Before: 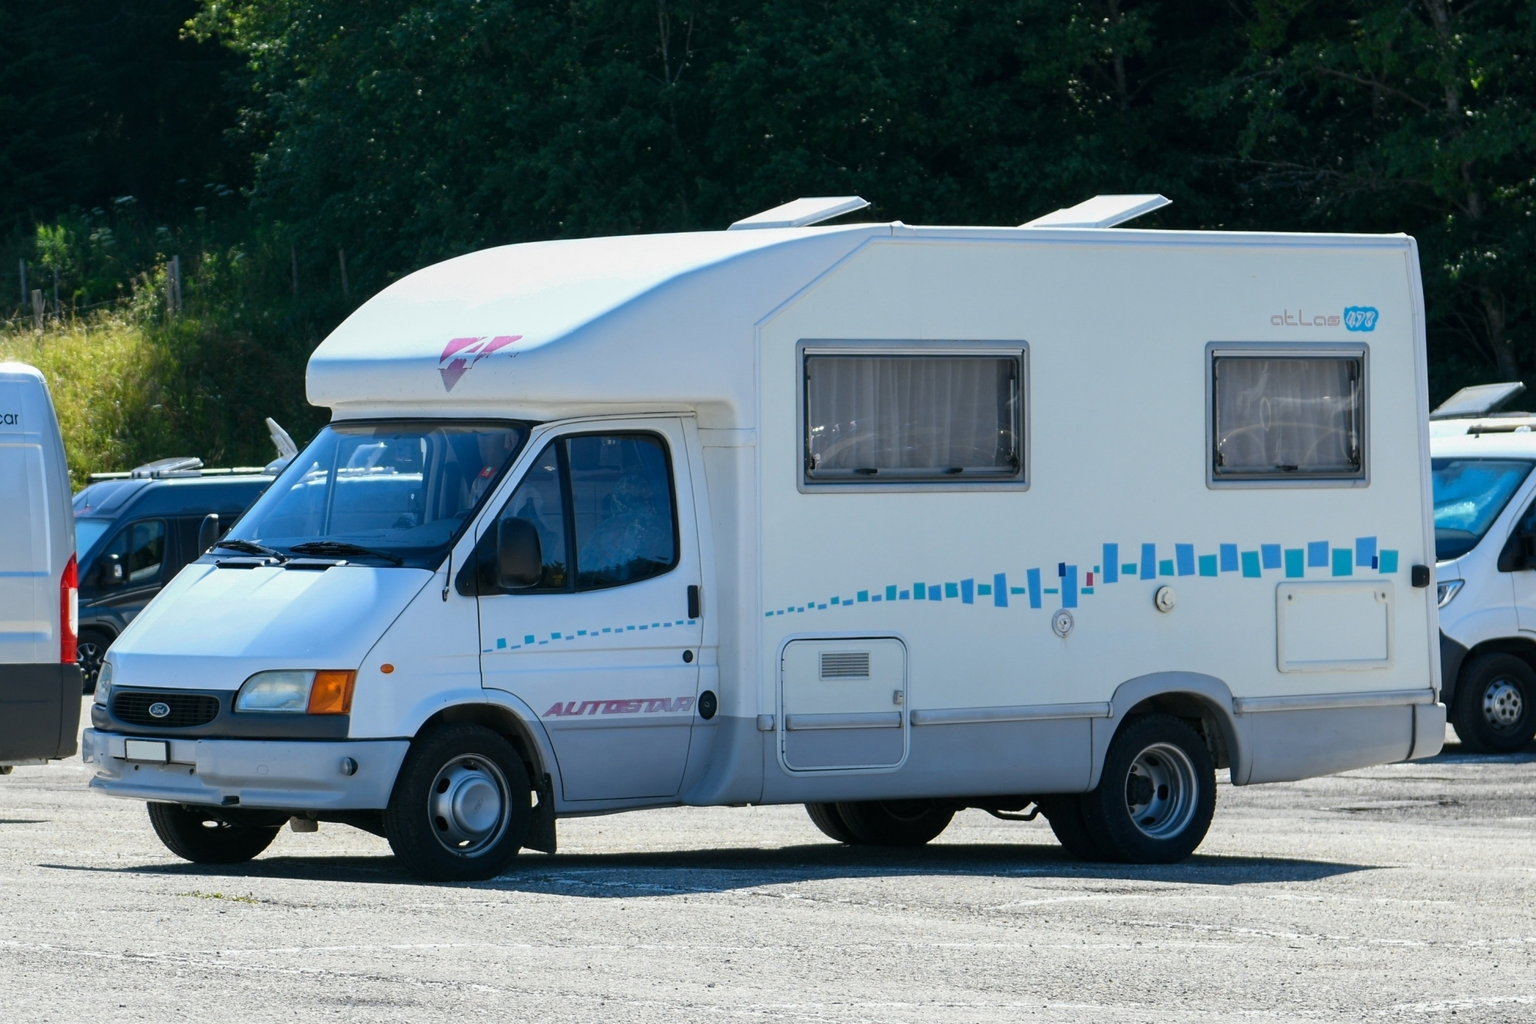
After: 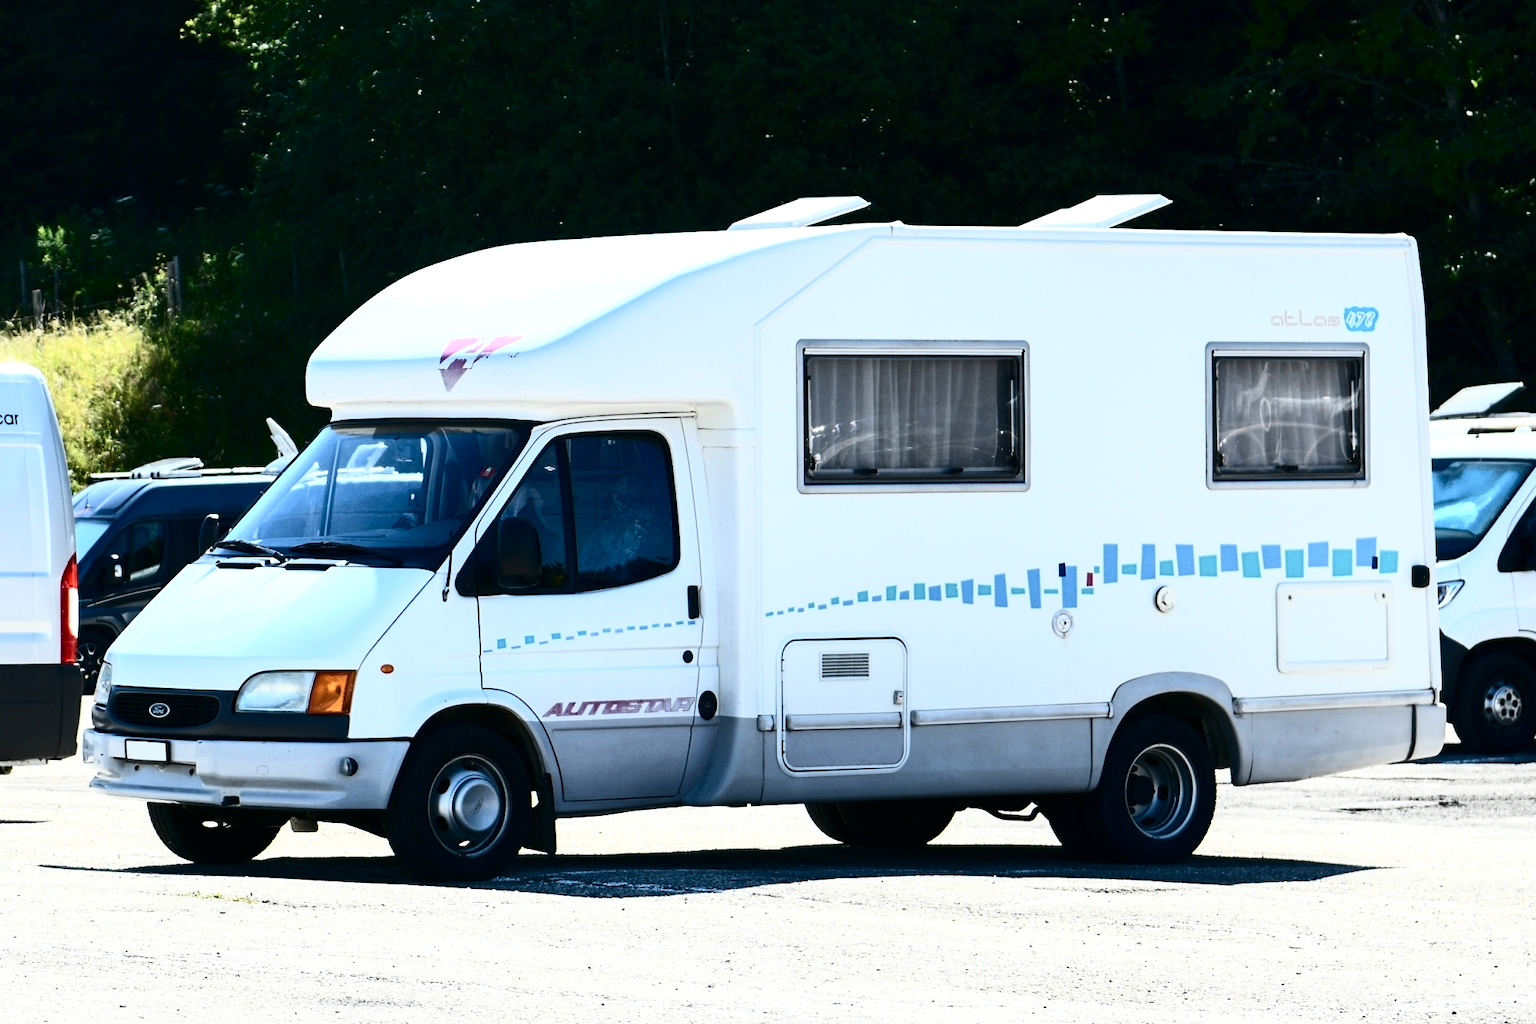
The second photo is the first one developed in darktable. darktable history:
contrast brightness saturation: contrast 0.511, saturation -0.1
exposure: black level correction 0, exposure 0.498 EV, compensate exposure bias true, compensate highlight preservation false
